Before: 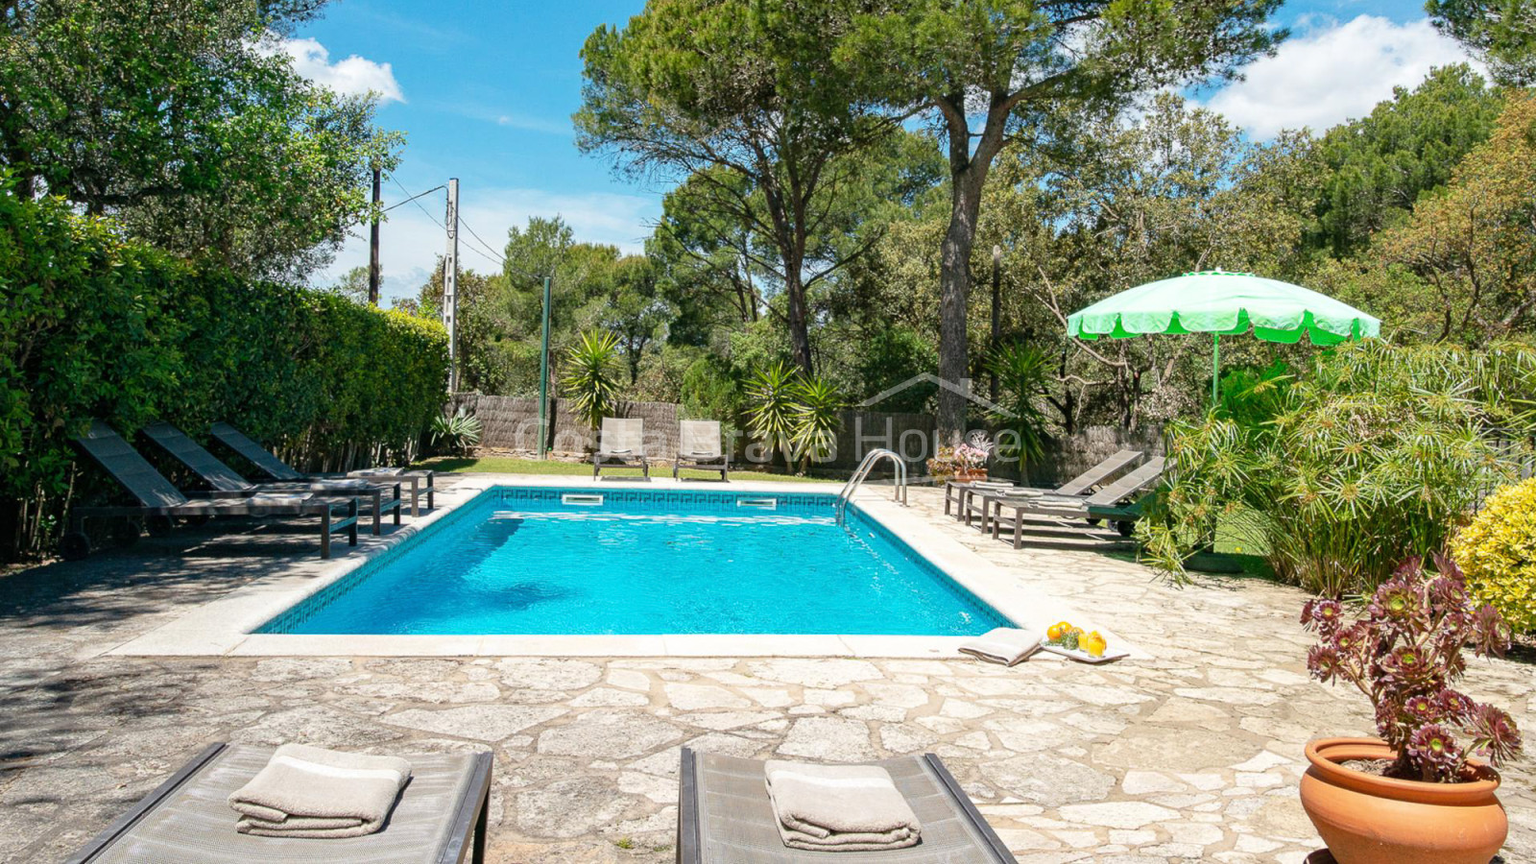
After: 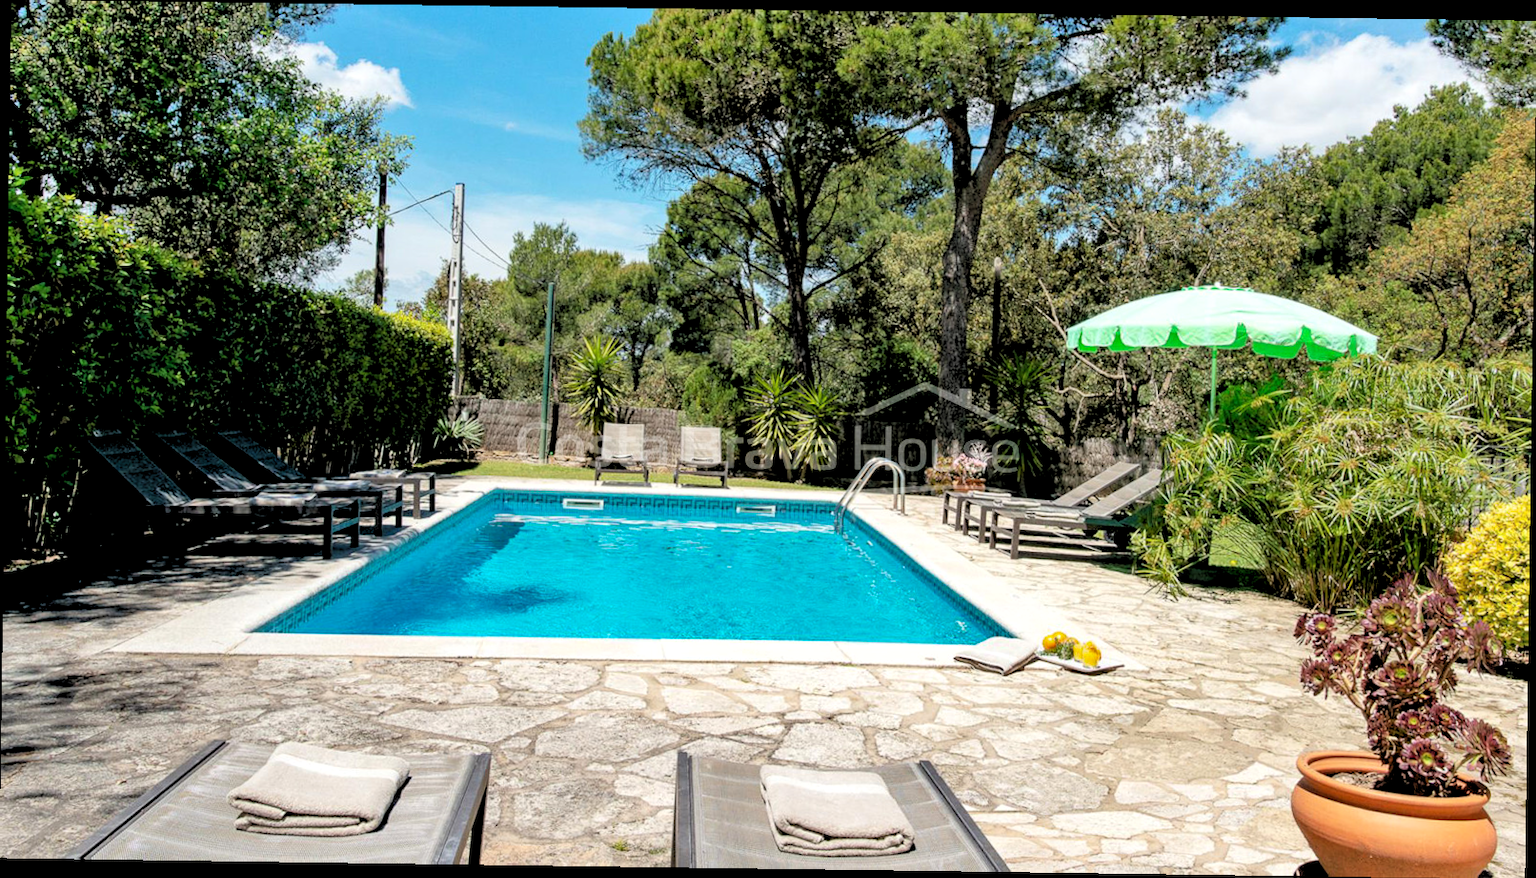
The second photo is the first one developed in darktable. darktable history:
shadows and highlights: shadows 43.71, white point adjustment -1.46, soften with gaussian
rgb levels: levels [[0.029, 0.461, 0.922], [0, 0.5, 1], [0, 0.5, 1]]
rotate and perspective: rotation 0.8°, automatic cropping off
